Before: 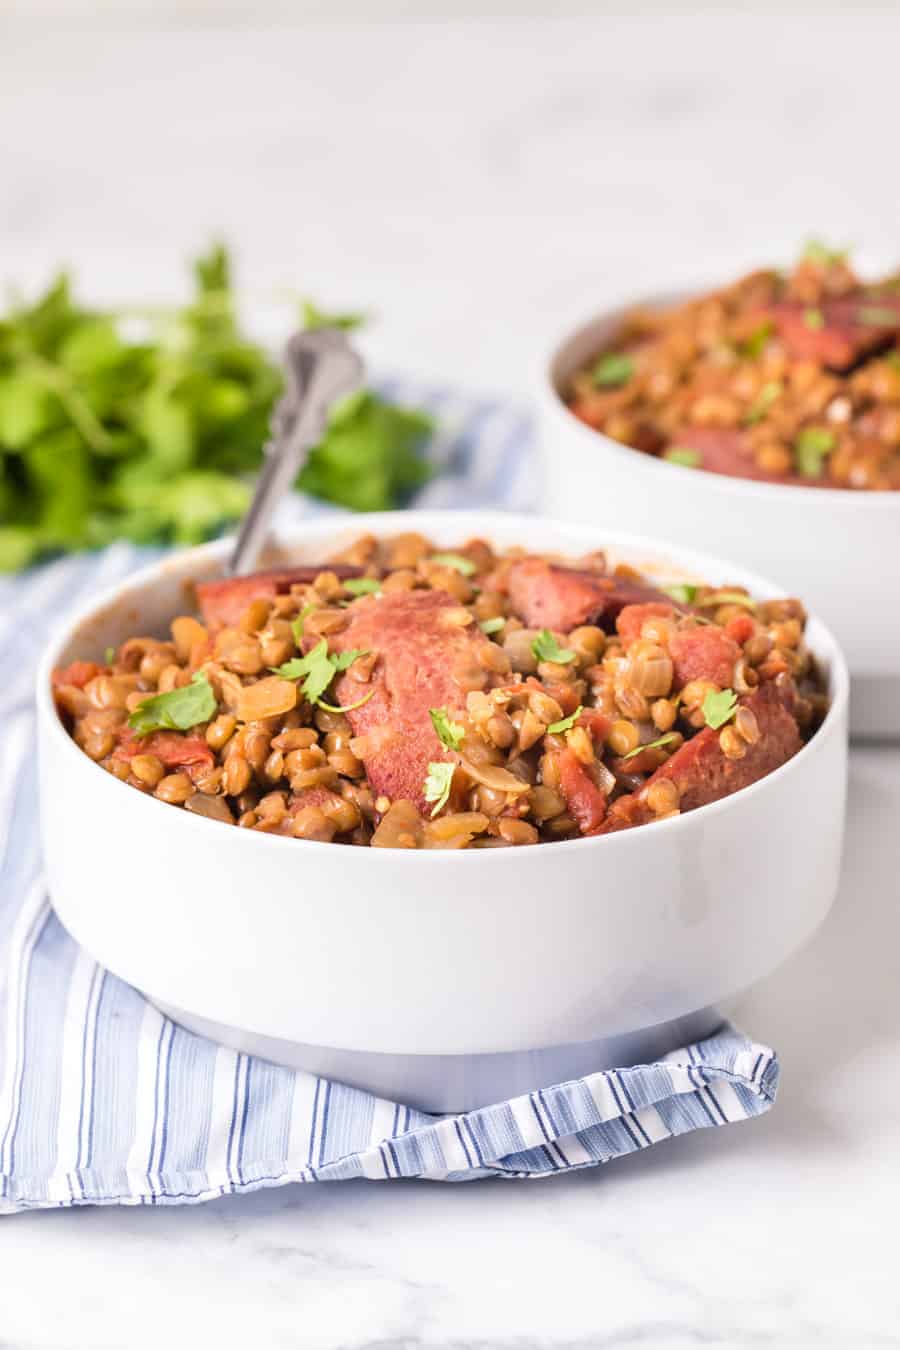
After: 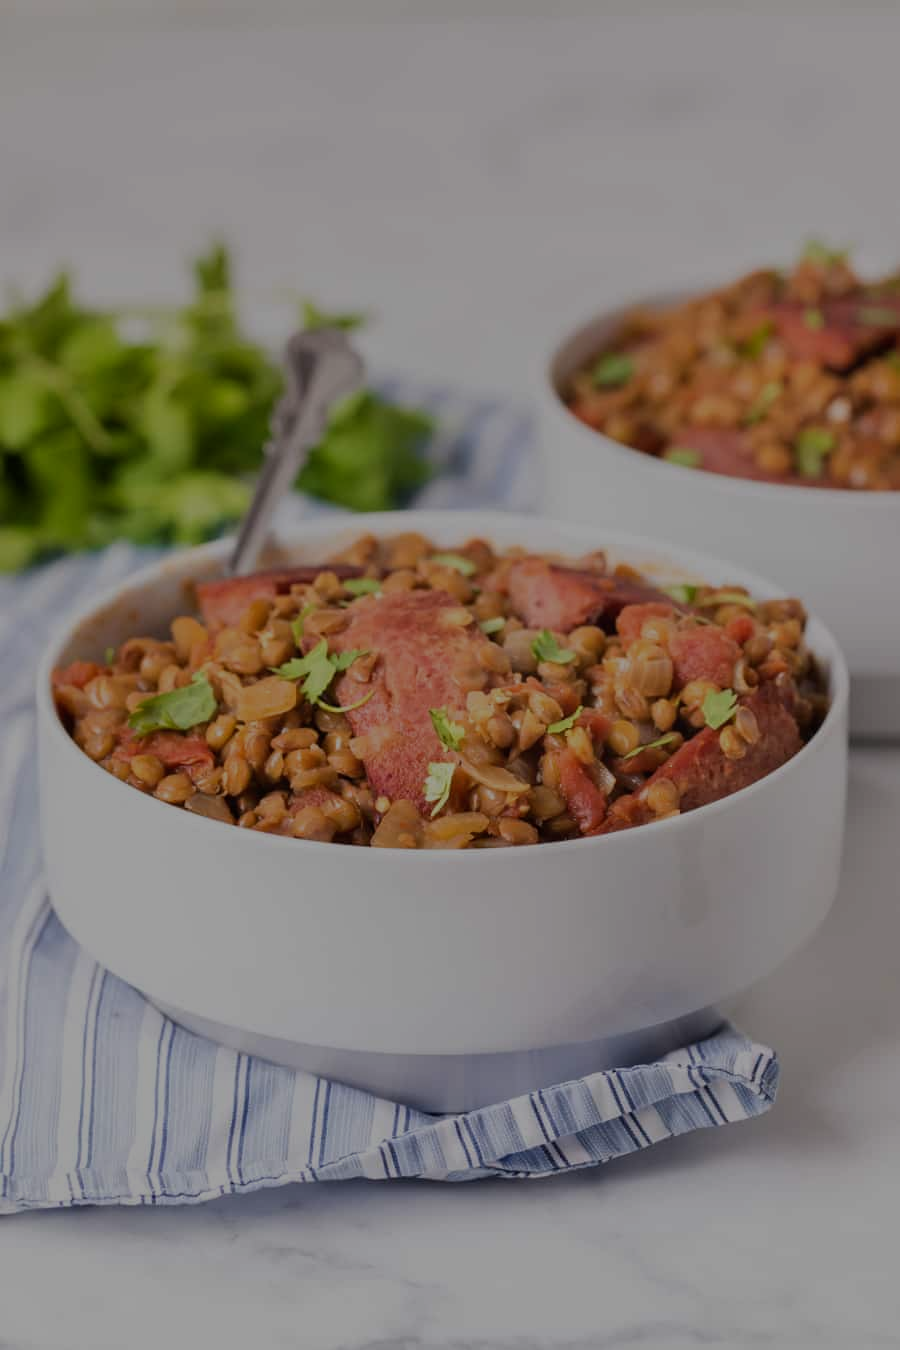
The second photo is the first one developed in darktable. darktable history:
exposure: exposure -1.525 EV, compensate highlight preservation false
